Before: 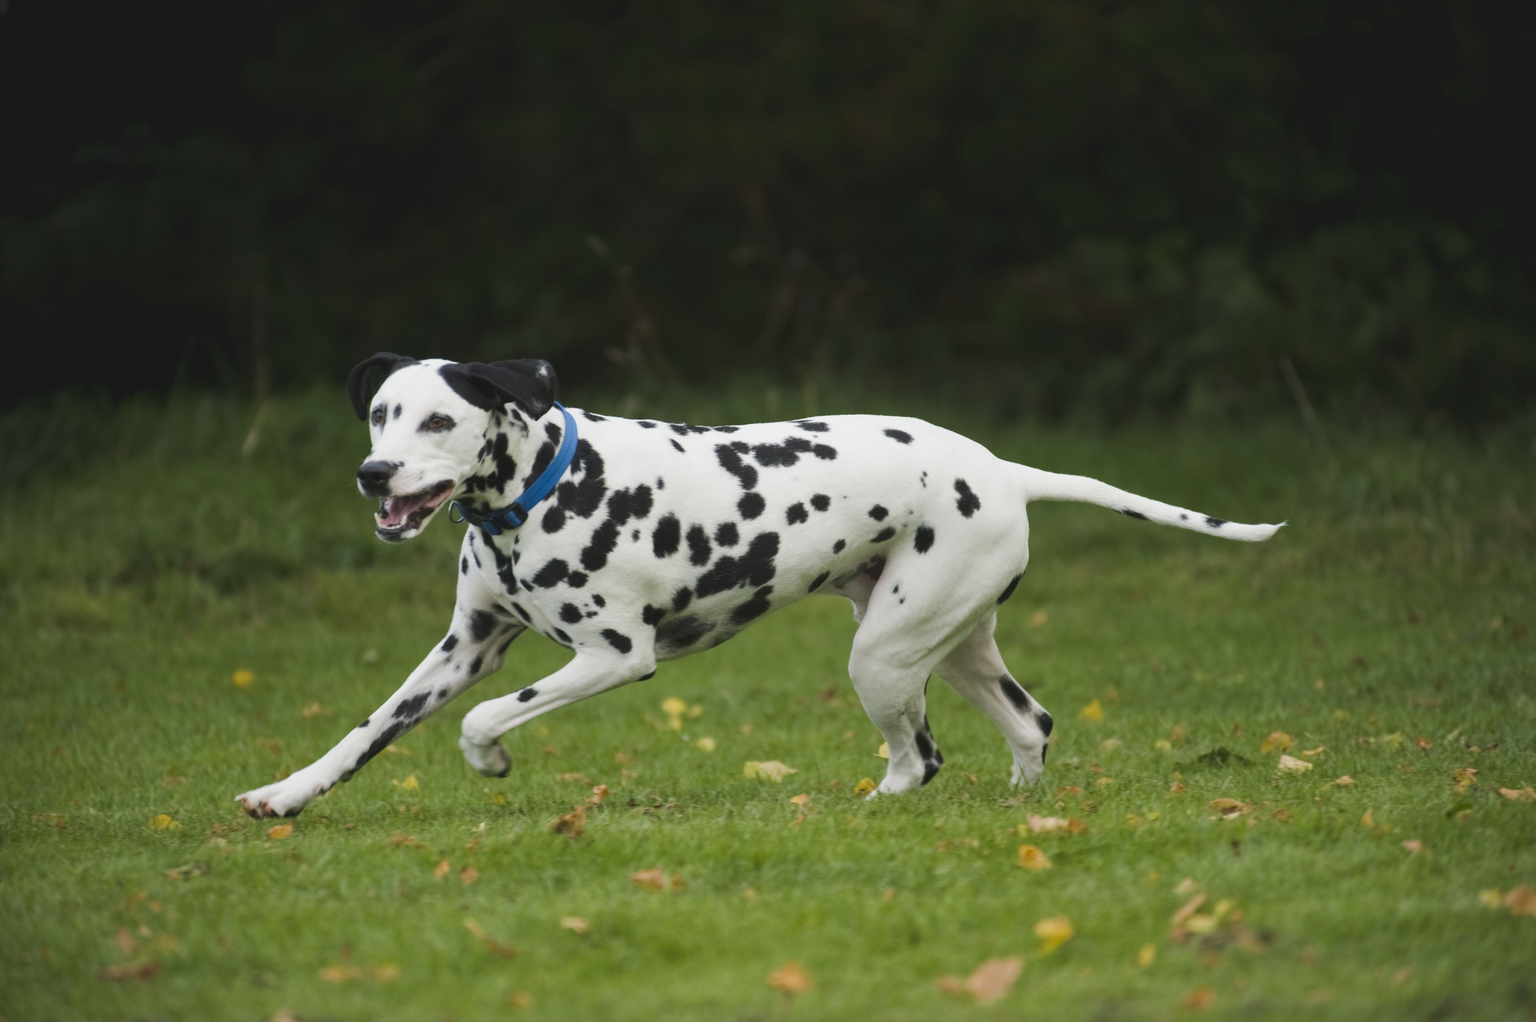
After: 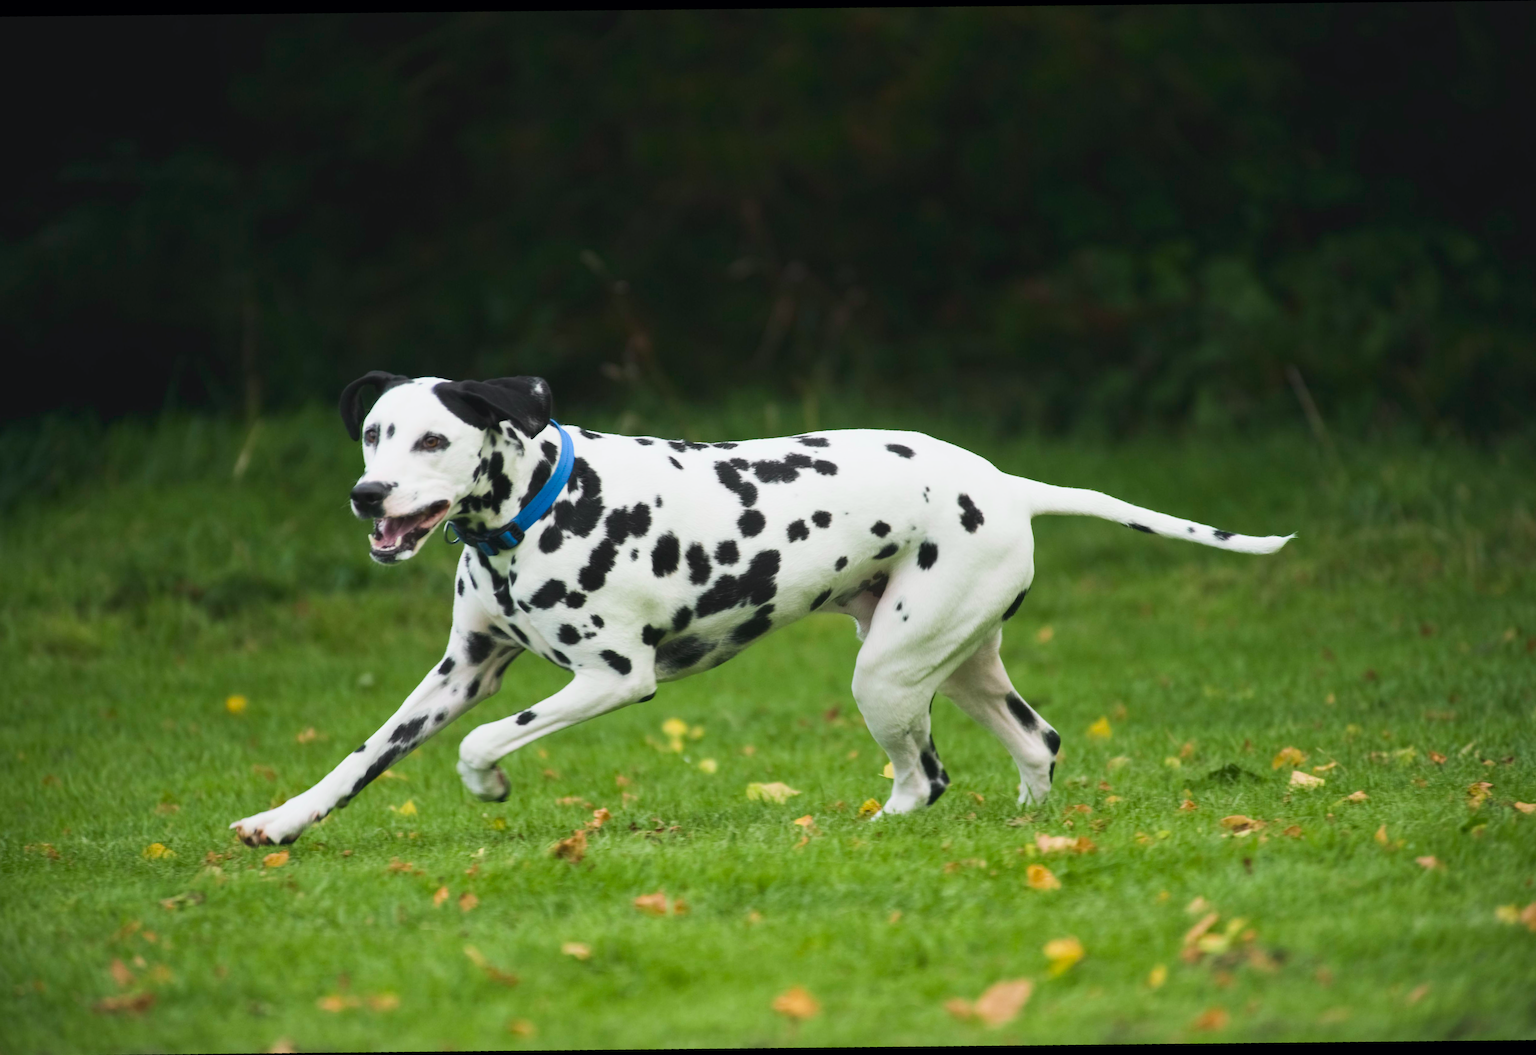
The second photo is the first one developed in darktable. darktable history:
rotate and perspective: rotation -2.29°, automatic cropping off
crop and rotate: angle -1.69°
tone curve: curves: ch0 [(0, 0) (0.051, 0.03) (0.096, 0.071) (0.243, 0.246) (0.461, 0.515) (0.605, 0.692) (0.761, 0.85) (0.881, 0.933) (1, 0.984)]; ch1 [(0, 0) (0.1, 0.038) (0.318, 0.243) (0.431, 0.384) (0.488, 0.475) (0.499, 0.499) (0.534, 0.546) (0.567, 0.592) (0.601, 0.632) (0.734, 0.809) (1, 1)]; ch2 [(0, 0) (0.297, 0.257) (0.414, 0.379) (0.453, 0.45) (0.479, 0.483) (0.504, 0.499) (0.52, 0.519) (0.541, 0.554) (0.614, 0.652) (0.817, 0.874) (1, 1)], color space Lab, independent channels, preserve colors none
